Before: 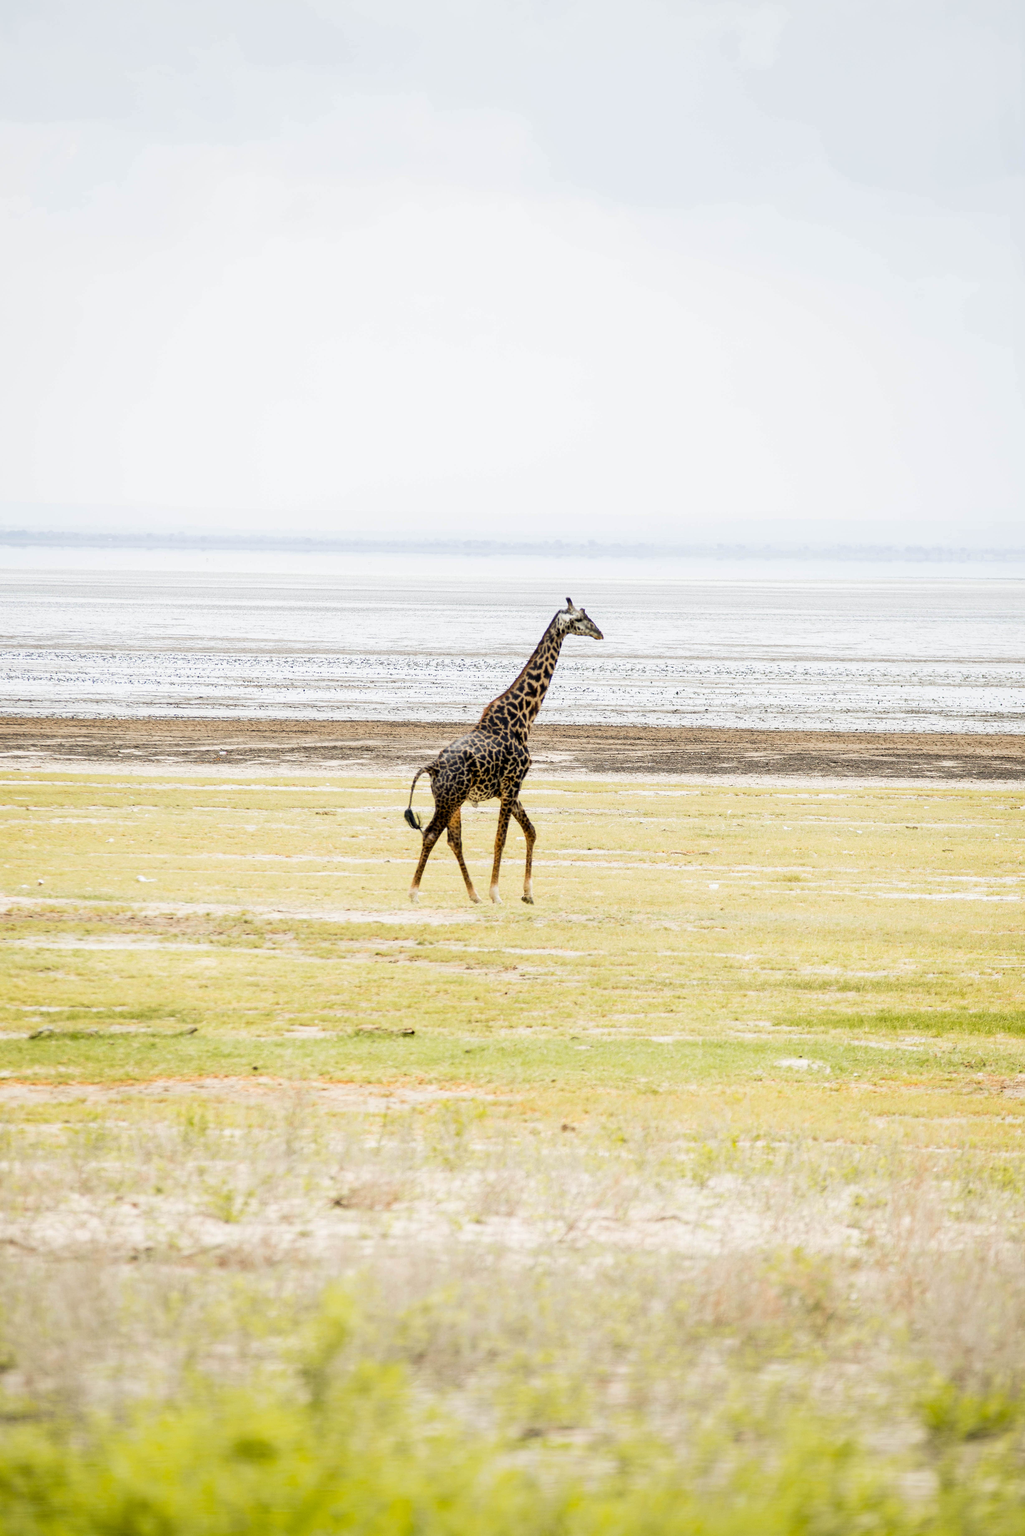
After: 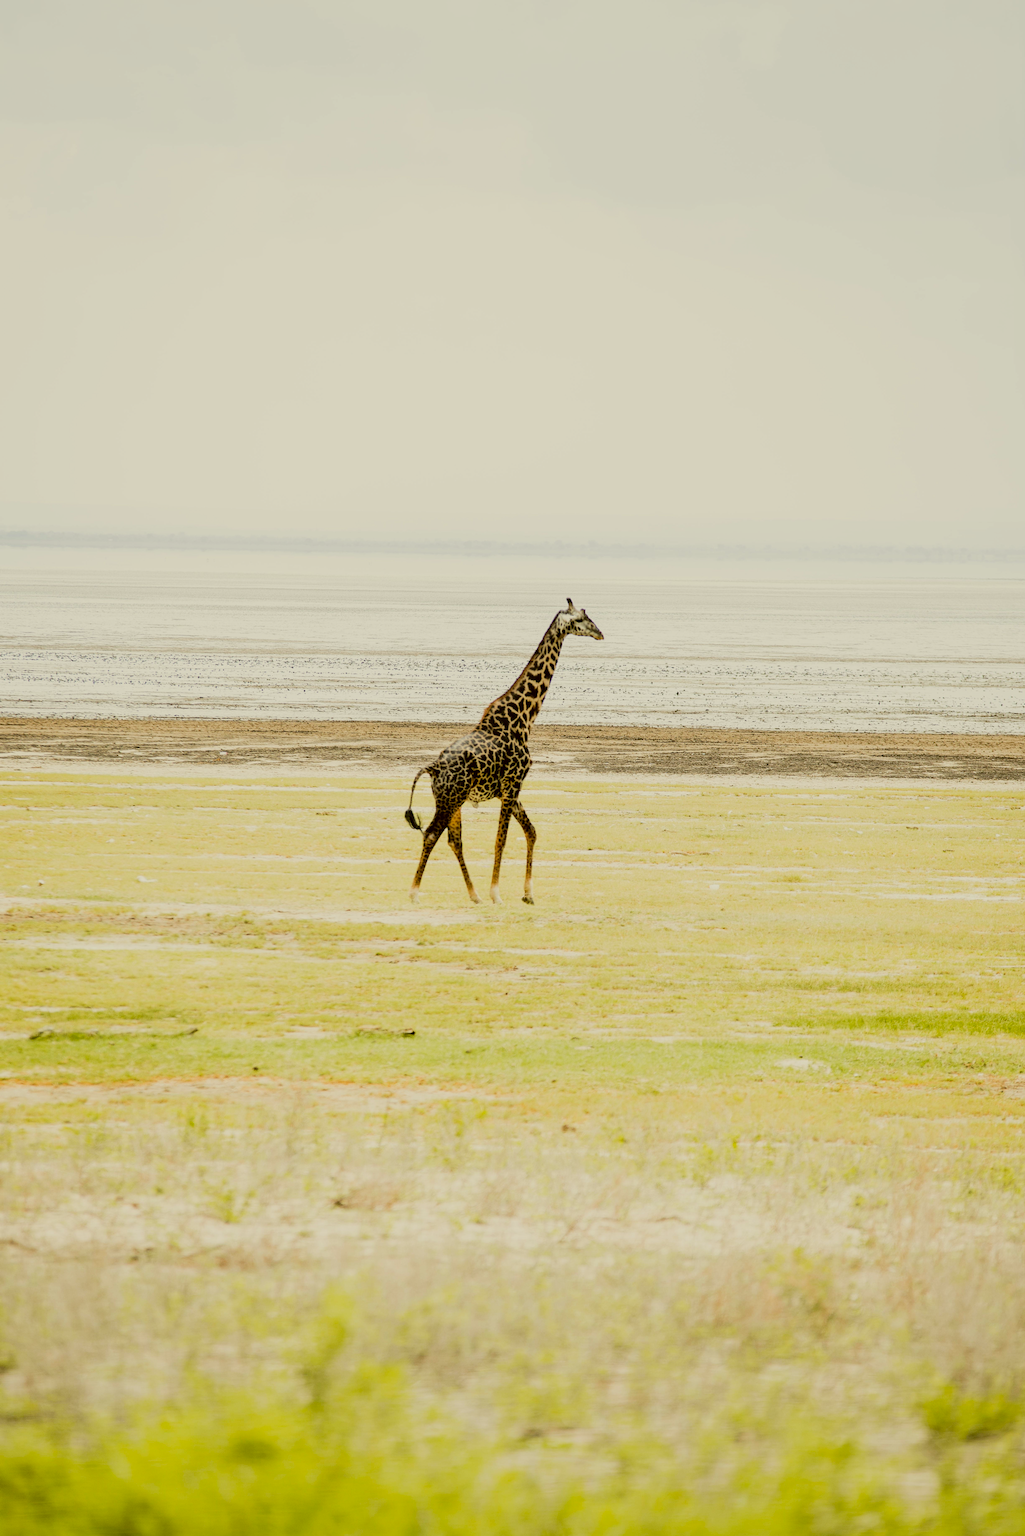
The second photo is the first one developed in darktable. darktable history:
color correction: highlights a* -1.51, highlights b* 10, shadows a* 0.614, shadows b* 19.23
filmic rgb: black relative exposure -7.65 EV, white relative exposure 4.56 EV, hardness 3.61, contrast 1.055, iterations of high-quality reconstruction 0
